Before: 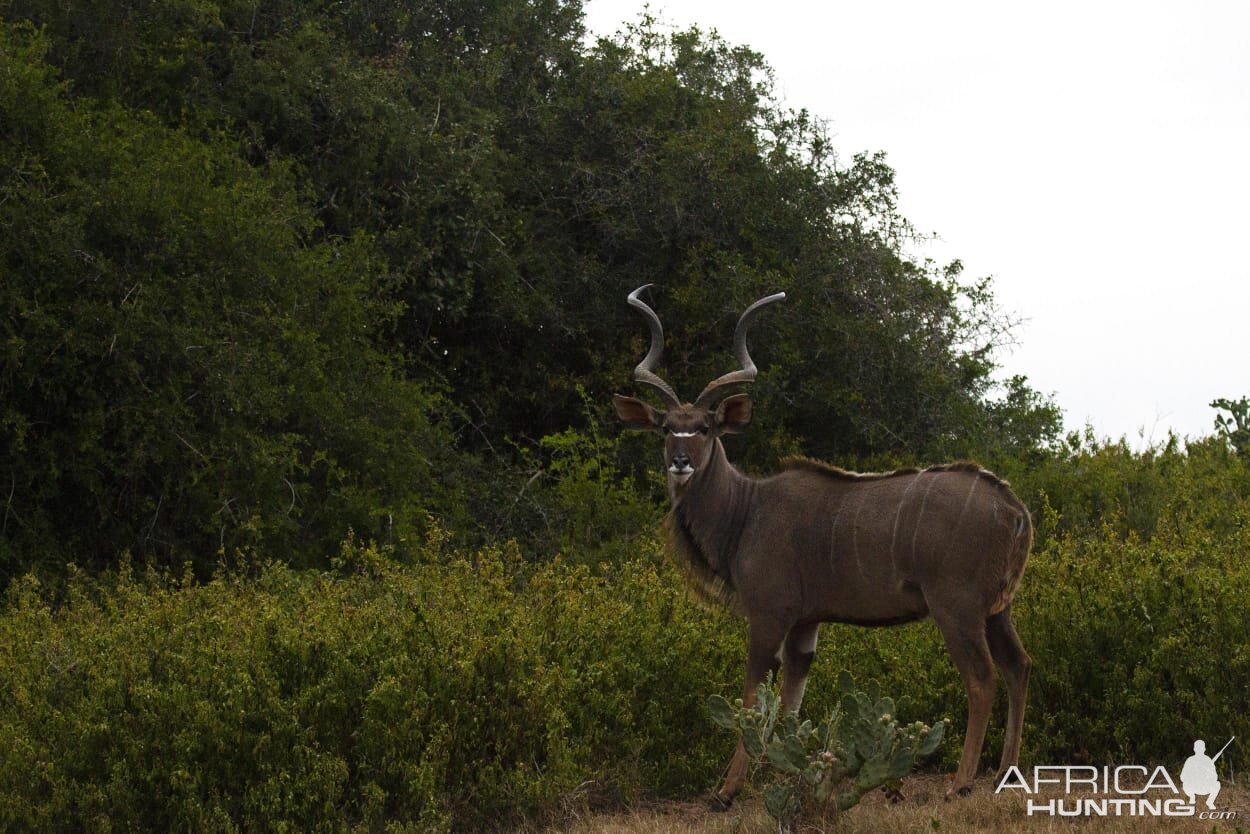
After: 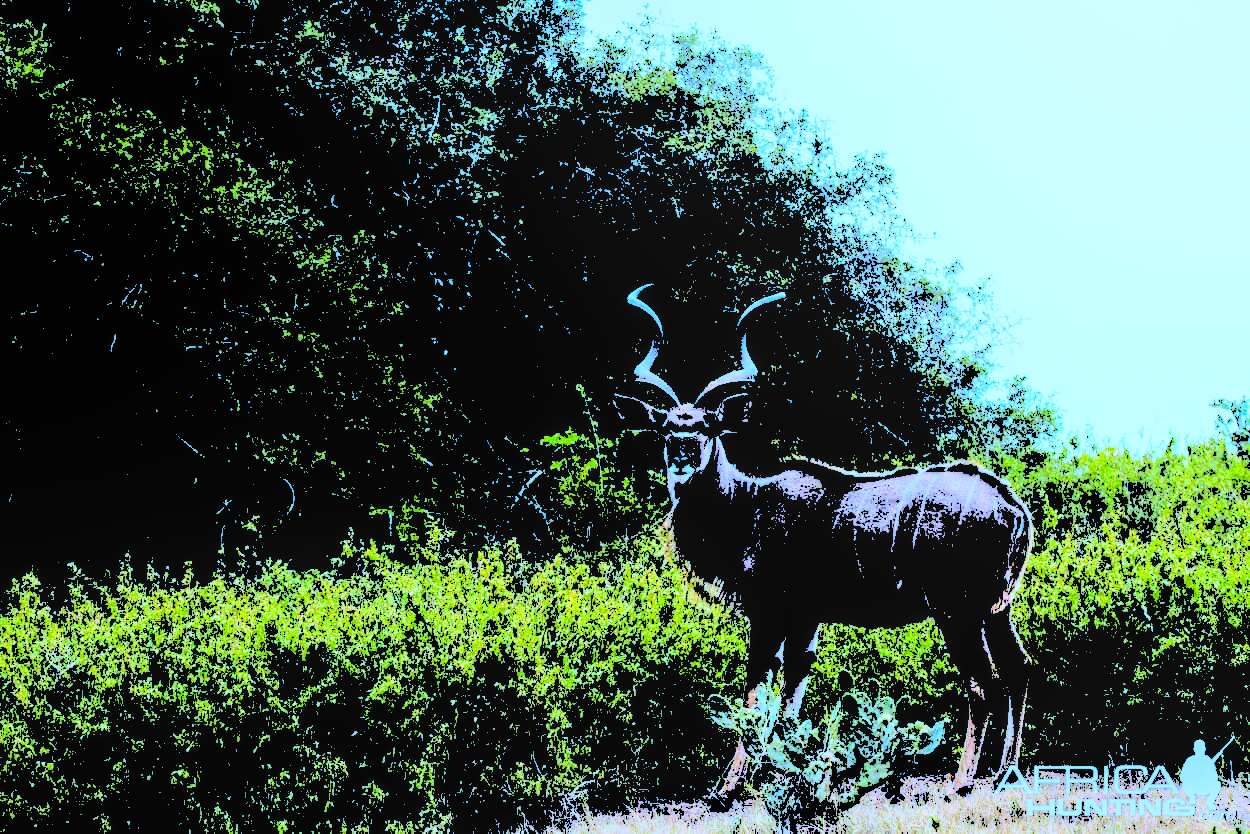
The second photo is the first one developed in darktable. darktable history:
filmic rgb: white relative exposure 8 EV, threshold 3 EV, hardness 2.44, latitude 10.07%, contrast 0.72, highlights saturation mix 10%, shadows ↔ highlights balance 1.38%, color science v4 (2020), enable highlight reconstruction true
local contrast: highlights 40%, shadows 60%, detail 136%, midtone range 0.514
levels: levels [0.246, 0.246, 0.506]
white balance: red 0.766, blue 1.537
